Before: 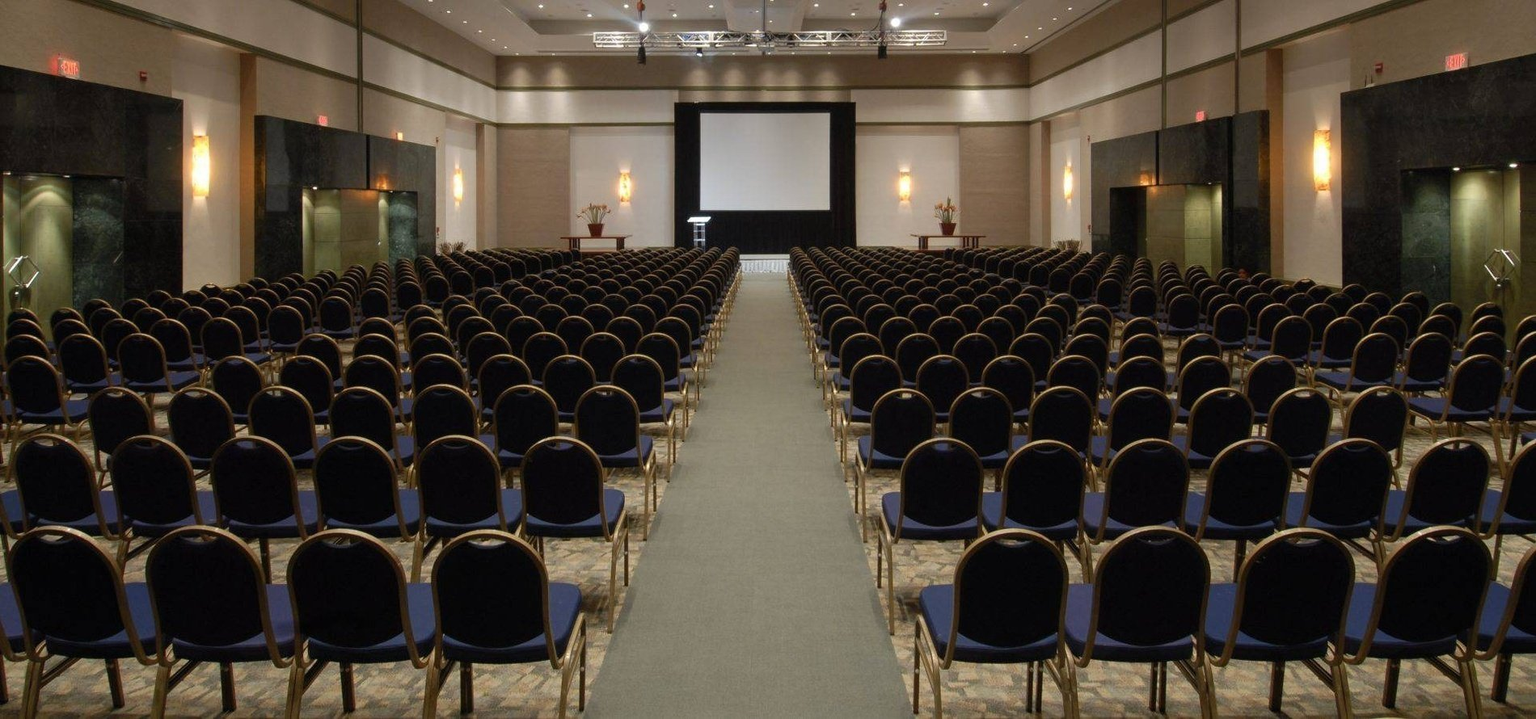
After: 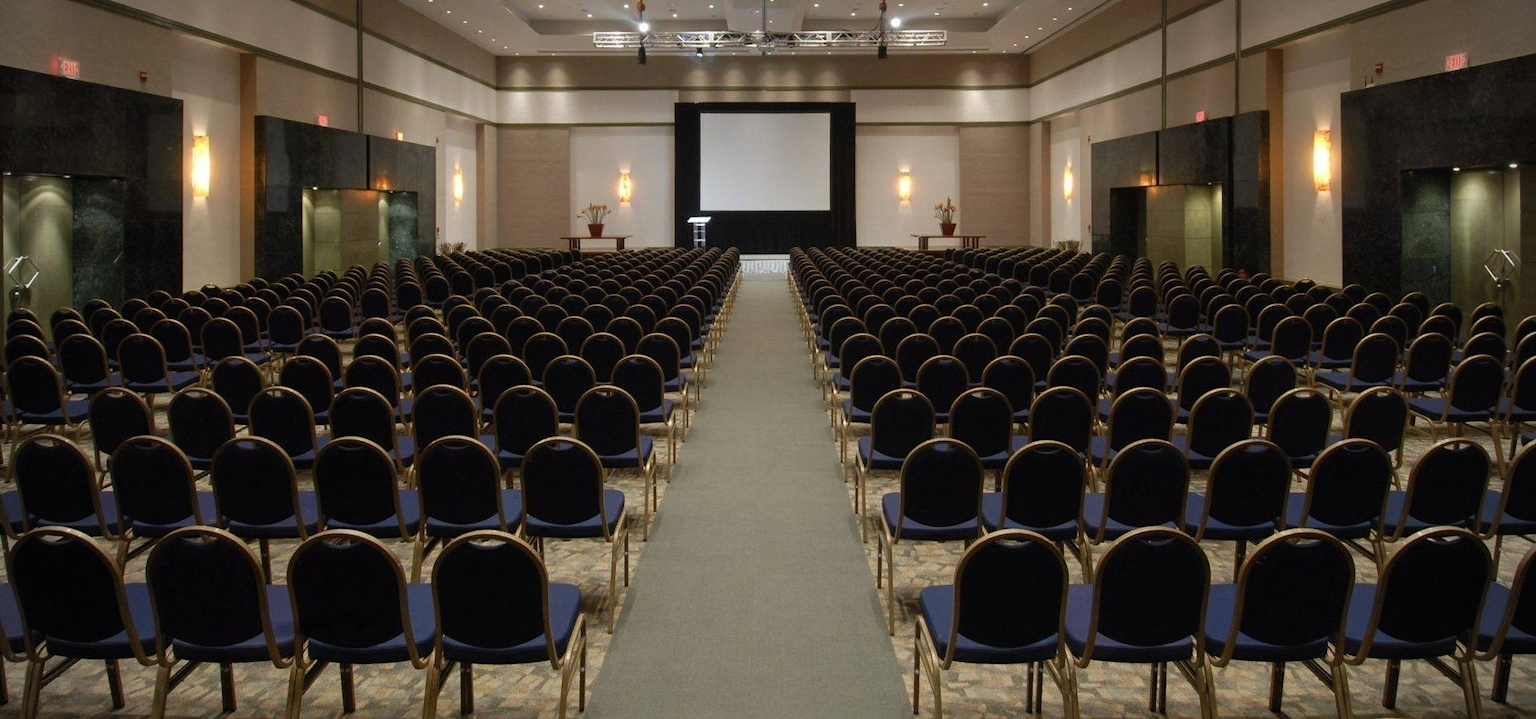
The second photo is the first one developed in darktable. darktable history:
tone equalizer: on, module defaults
vignetting: on, module defaults
